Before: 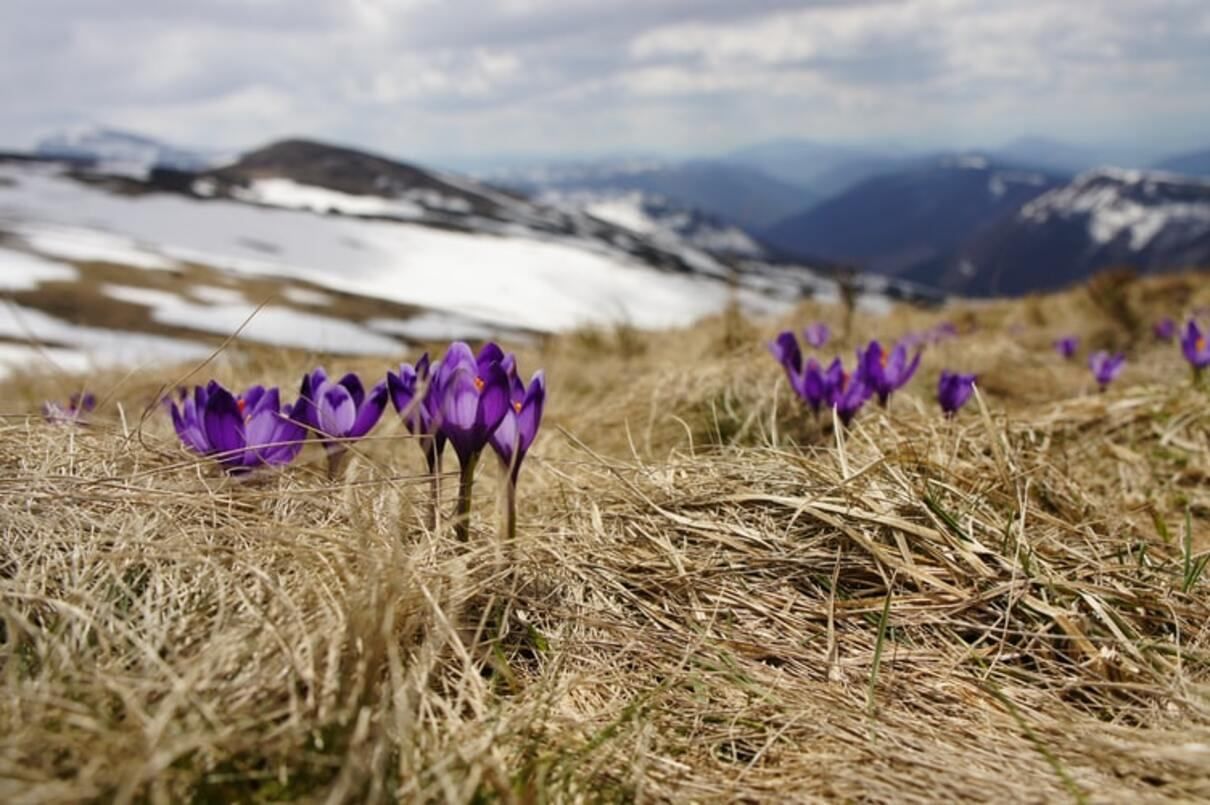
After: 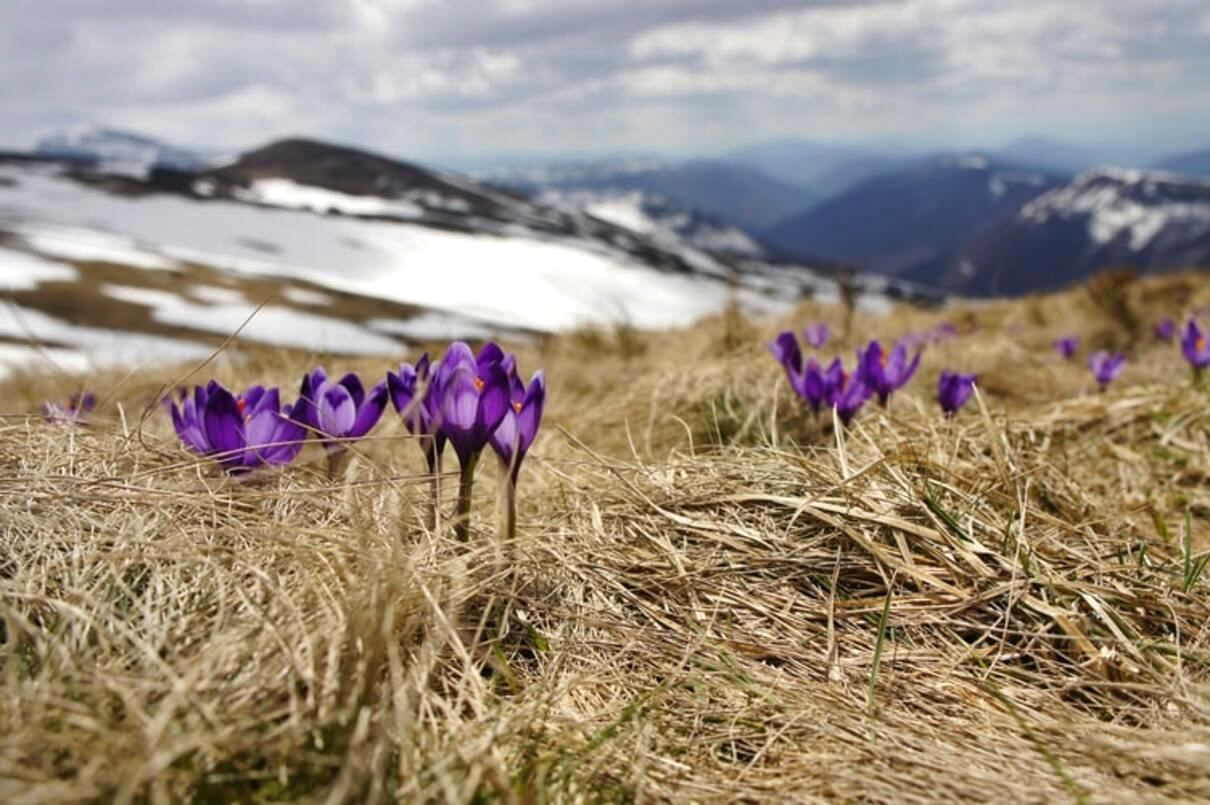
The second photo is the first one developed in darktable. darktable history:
shadows and highlights: shadows 52.43, soften with gaussian
exposure: black level correction 0, exposure 0.199 EV, compensate highlight preservation false
